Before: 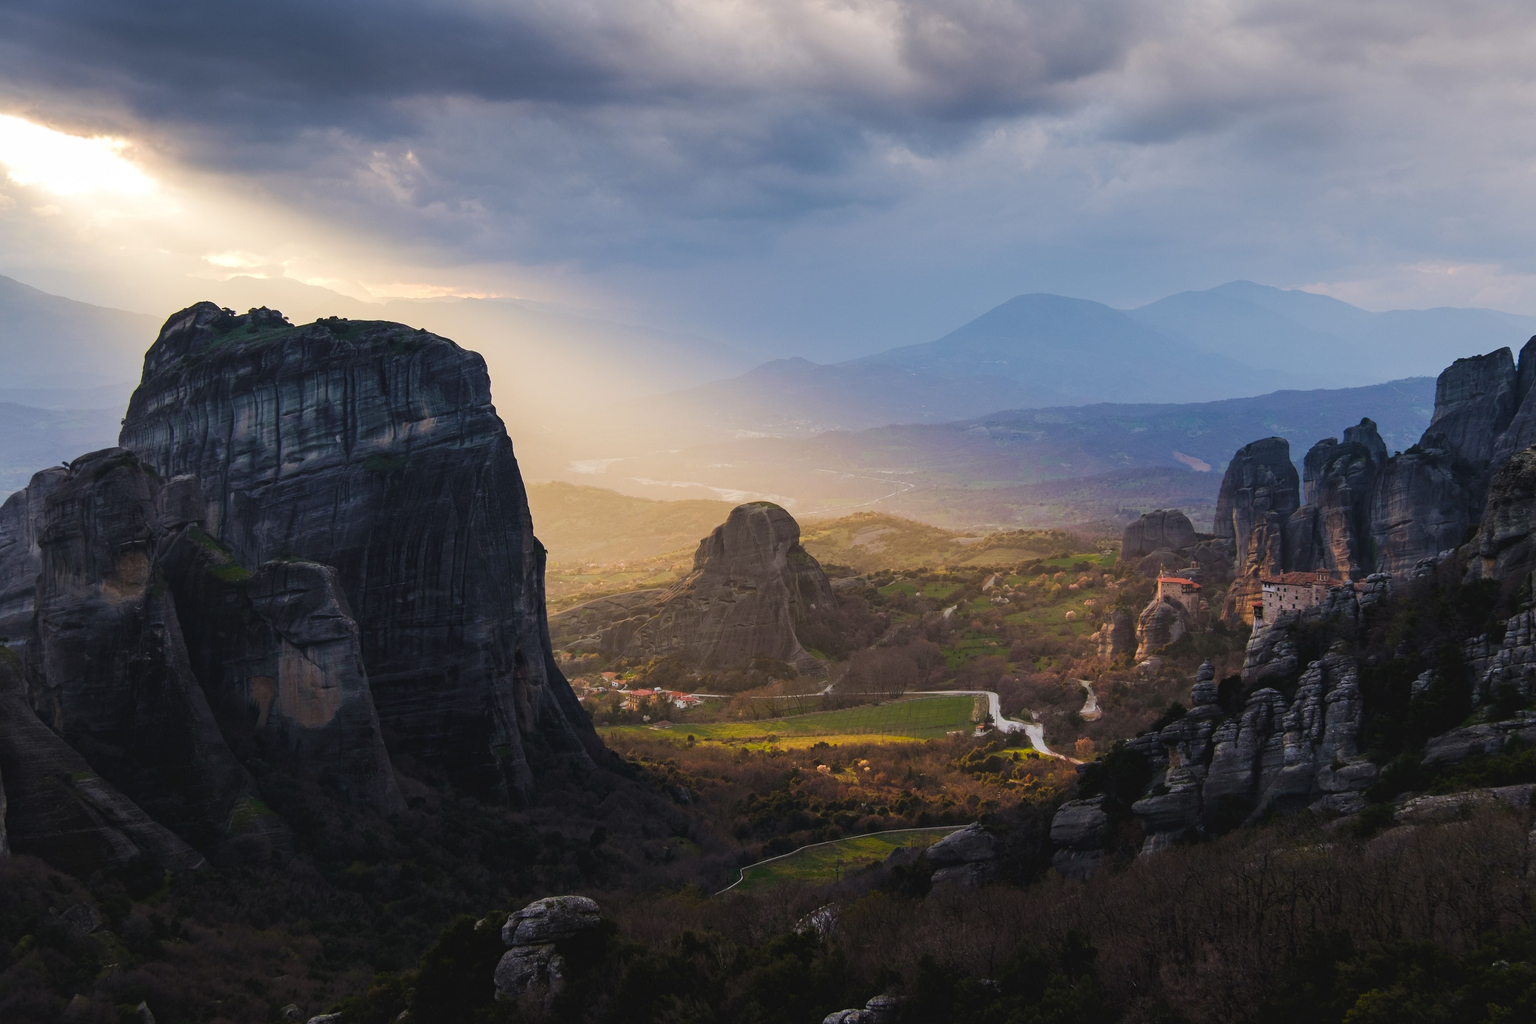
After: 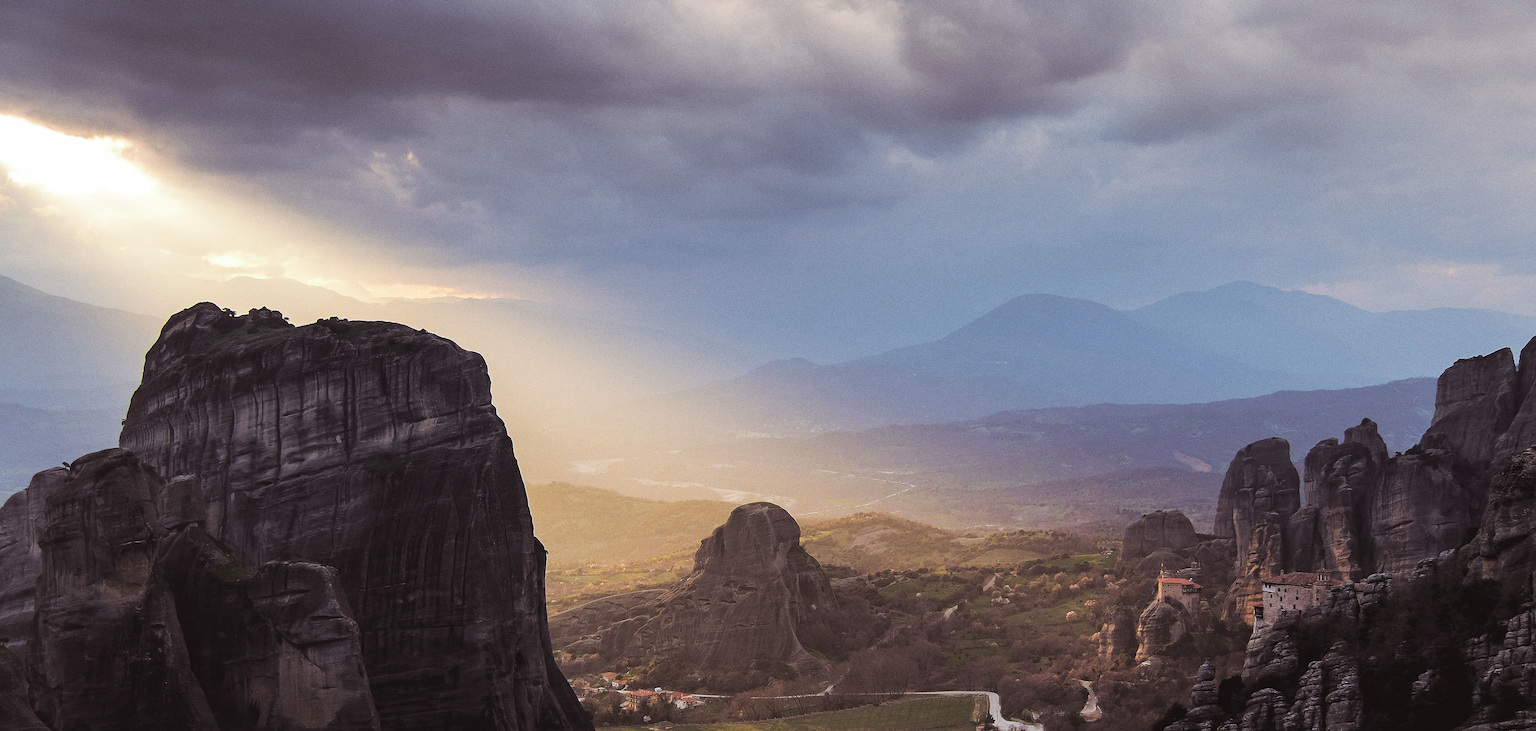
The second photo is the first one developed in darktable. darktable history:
crop: bottom 28.576%
sharpen: radius 1.4, amount 1.25, threshold 0.7
split-toning: shadows › saturation 0.2
grain: coarseness 0.09 ISO, strength 40%
